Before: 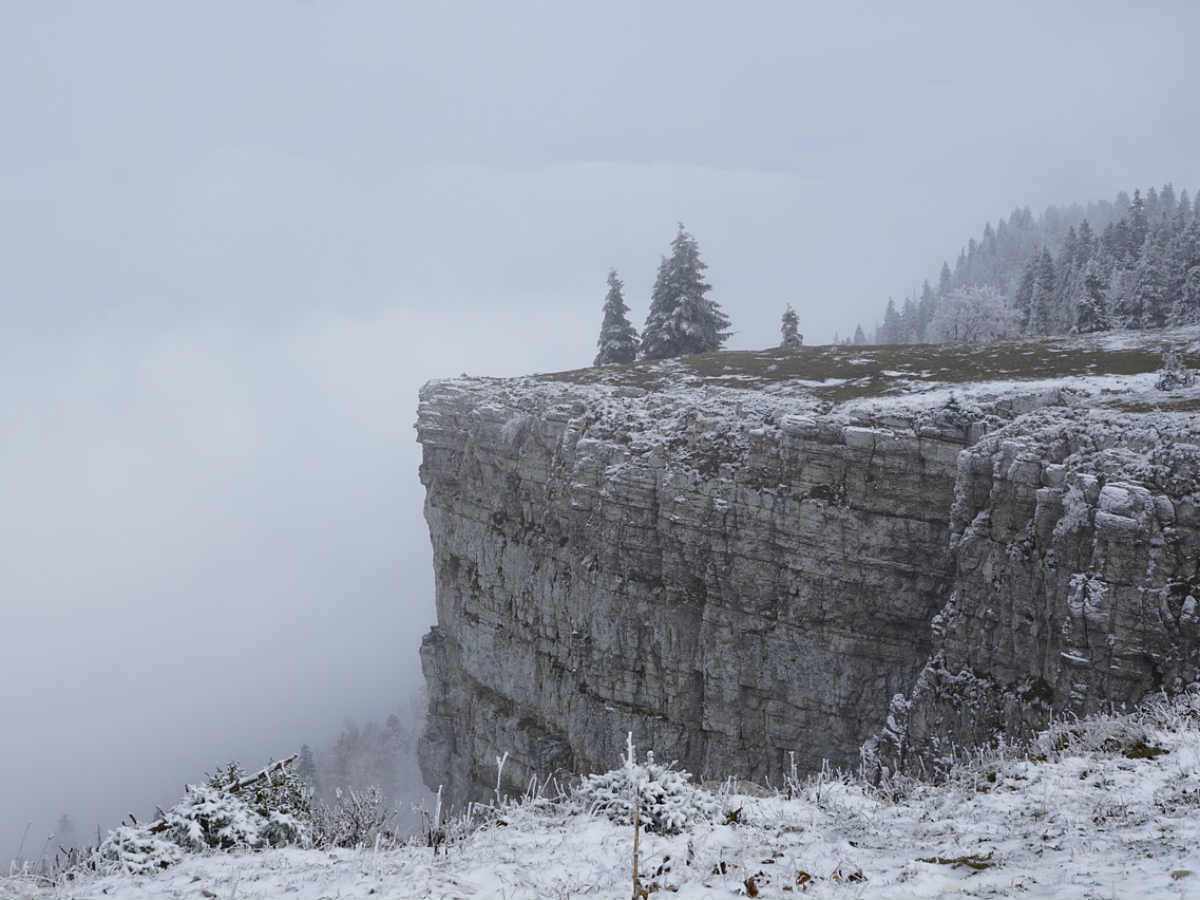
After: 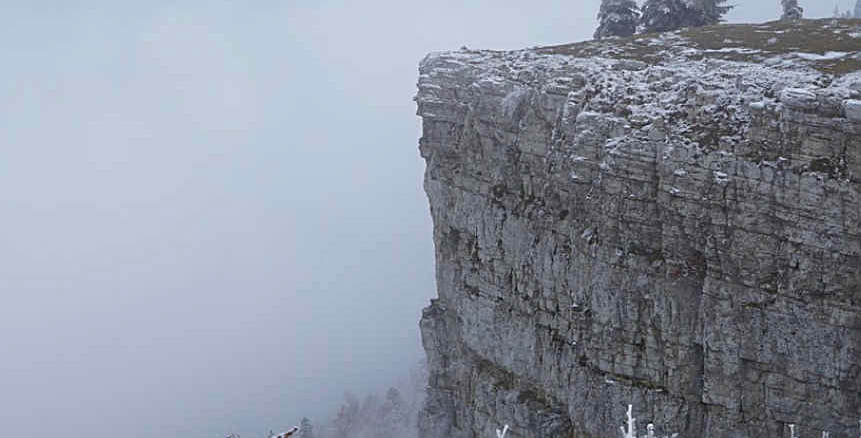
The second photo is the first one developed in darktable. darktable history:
sharpen: radius 2.177, amount 0.382, threshold 0.017
crop: top 36.375%, right 28.241%, bottom 14.946%
velvia: on, module defaults
